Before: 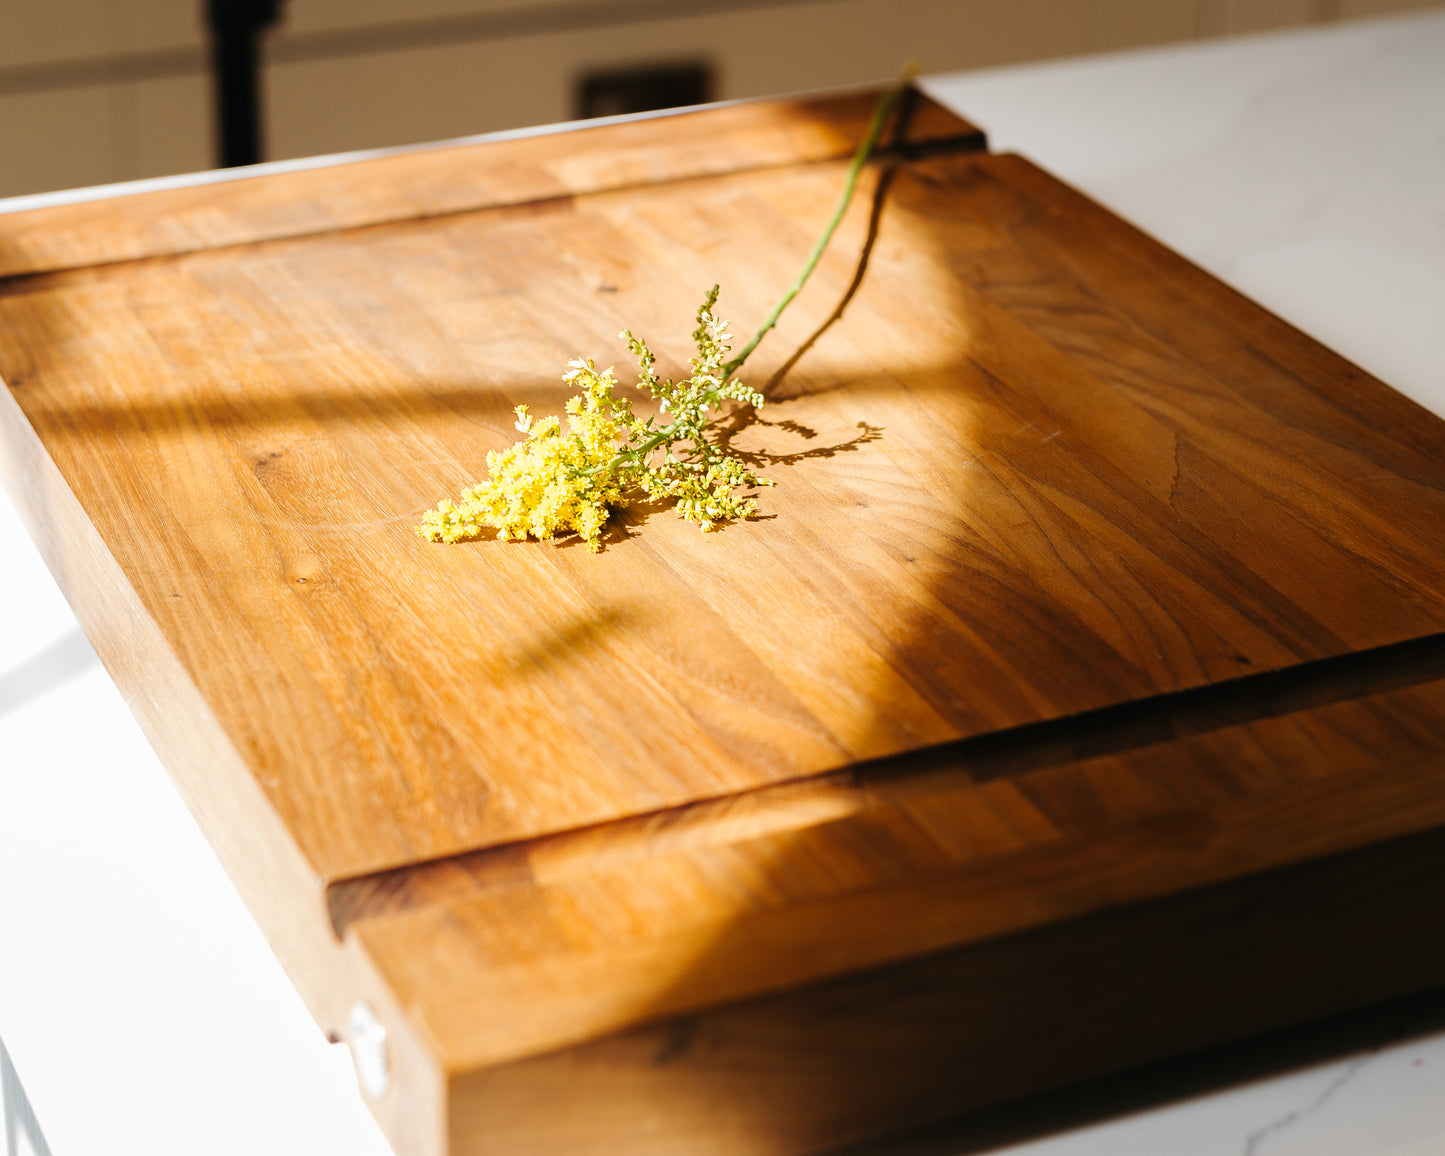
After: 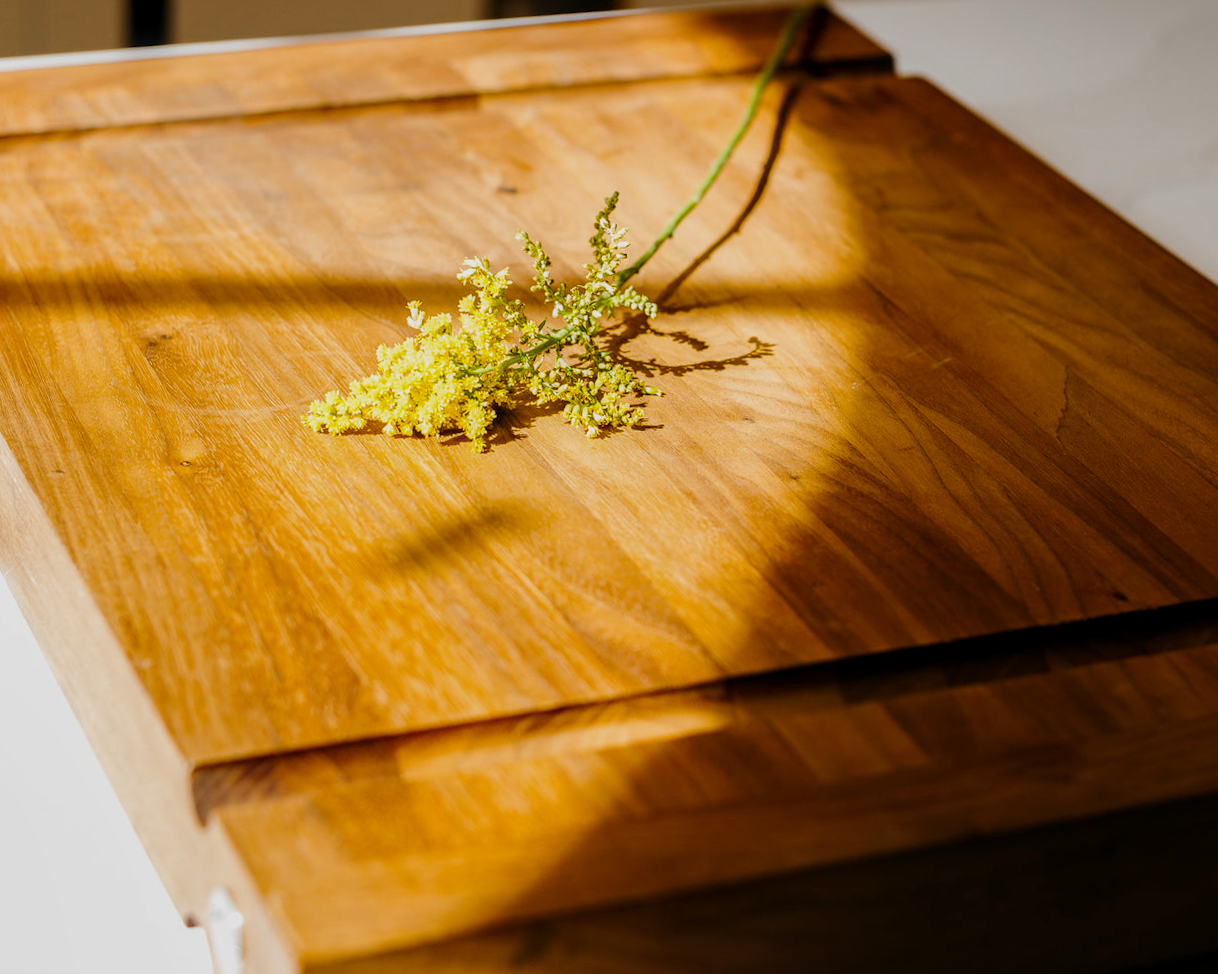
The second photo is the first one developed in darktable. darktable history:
crop and rotate: angle -3.27°, left 5.211%, top 5.211%, right 4.607%, bottom 4.607%
exposure: exposure -0.462 EV, compensate highlight preservation false
local contrast: on, module defaults
color balance rgb: perceptual saturation grading › global saturation 20%, global vibrance 20%
